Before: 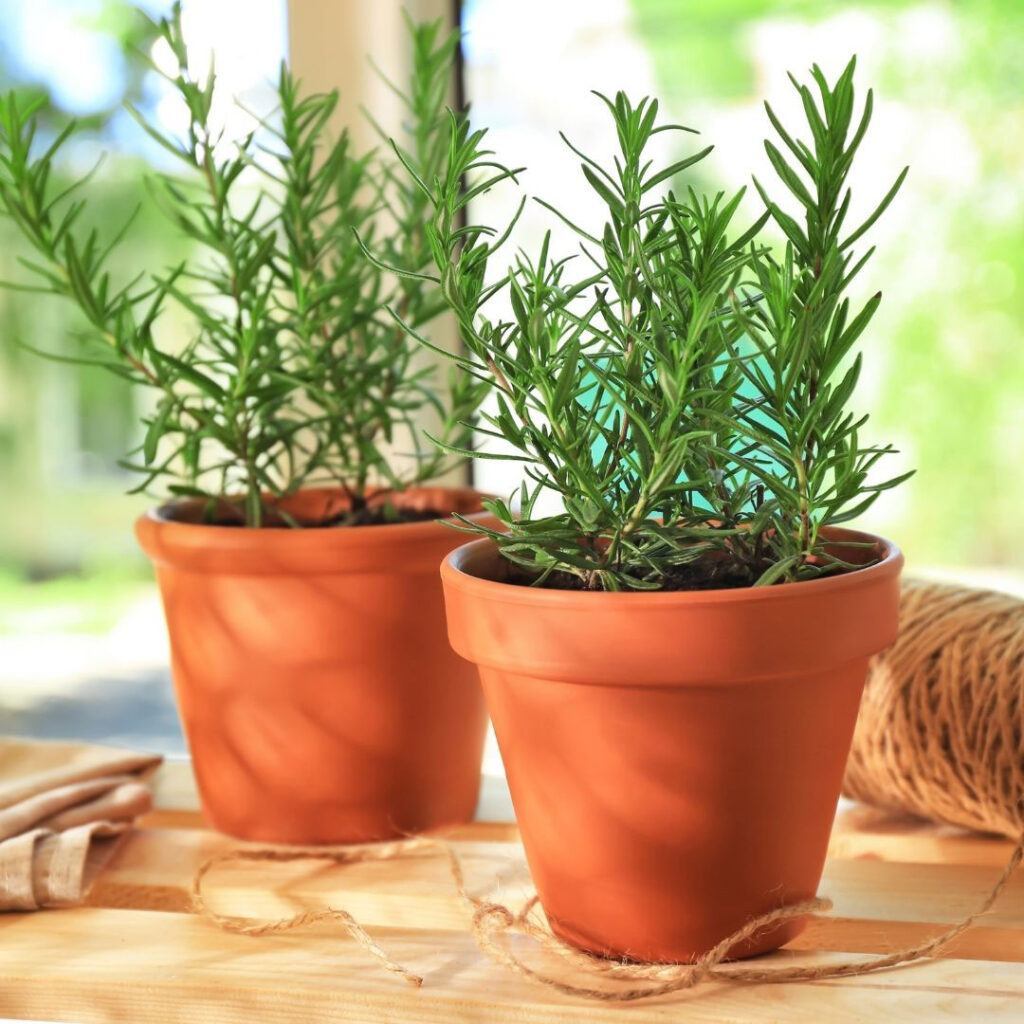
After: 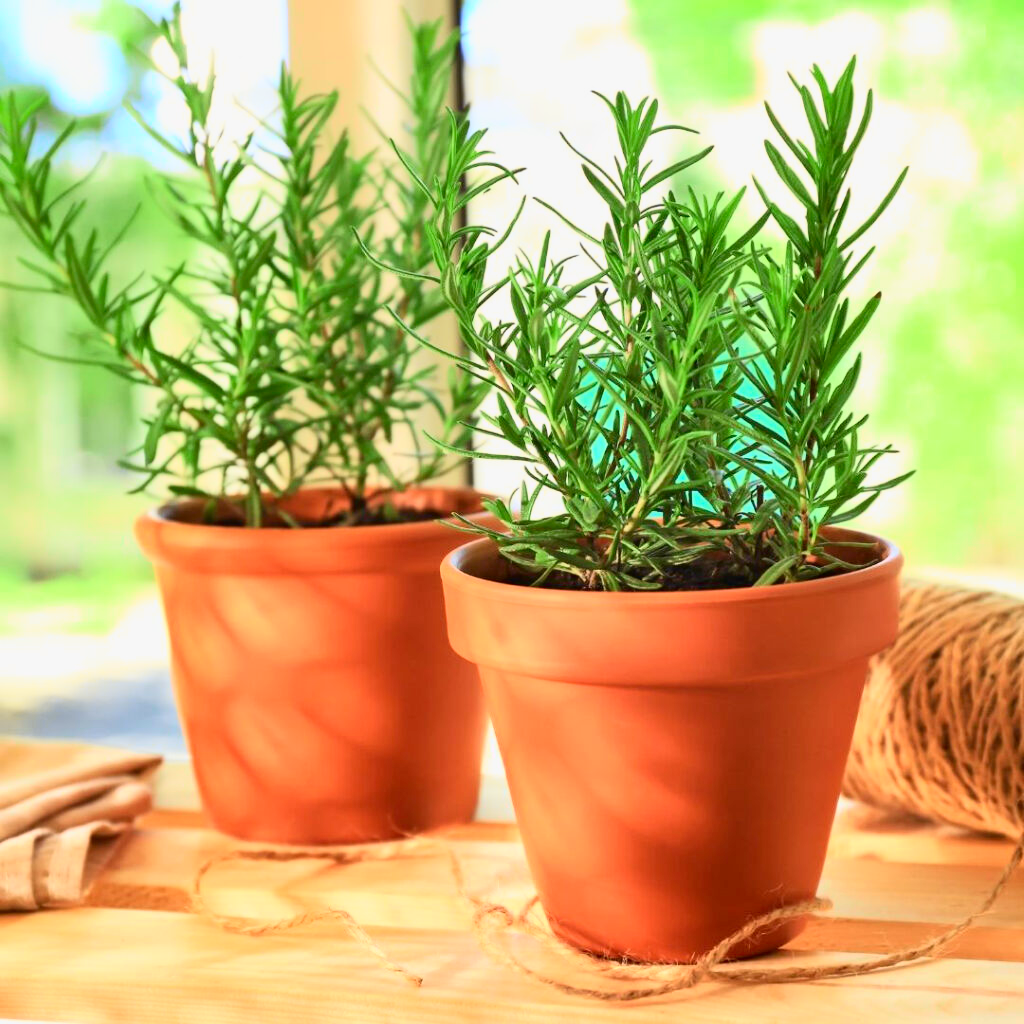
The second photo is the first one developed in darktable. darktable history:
tone curve: curves: ch0 [(0, 0) (0.091, 0.075) (0.389, 0.441) (0.696, 0.808) (0.844, 0.908) (0.909, 0.942) (1, 0.973)]; ch1 [(0, 0) (0.437, 0.404) (0.48, 0.486) (0.5, 0.5) (0.529, 0.556) (0.58, 0.606) (0.616, 0.654) (1, 1)]; ch2 [(0, 0) (0.442, 0.415) (0.5, 0.5) (0.535, 0.567) (0.585, 0.632) (1, 1)], color space Lab, independent channels, preserve colors none
